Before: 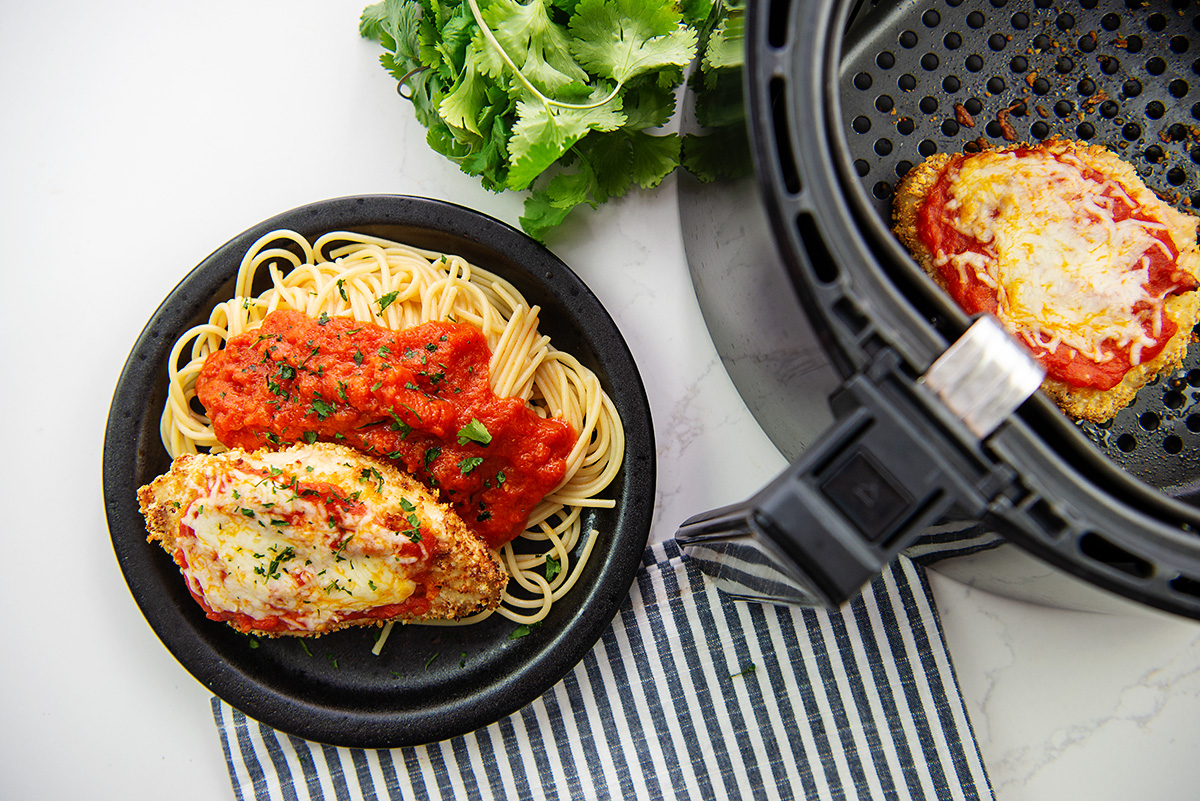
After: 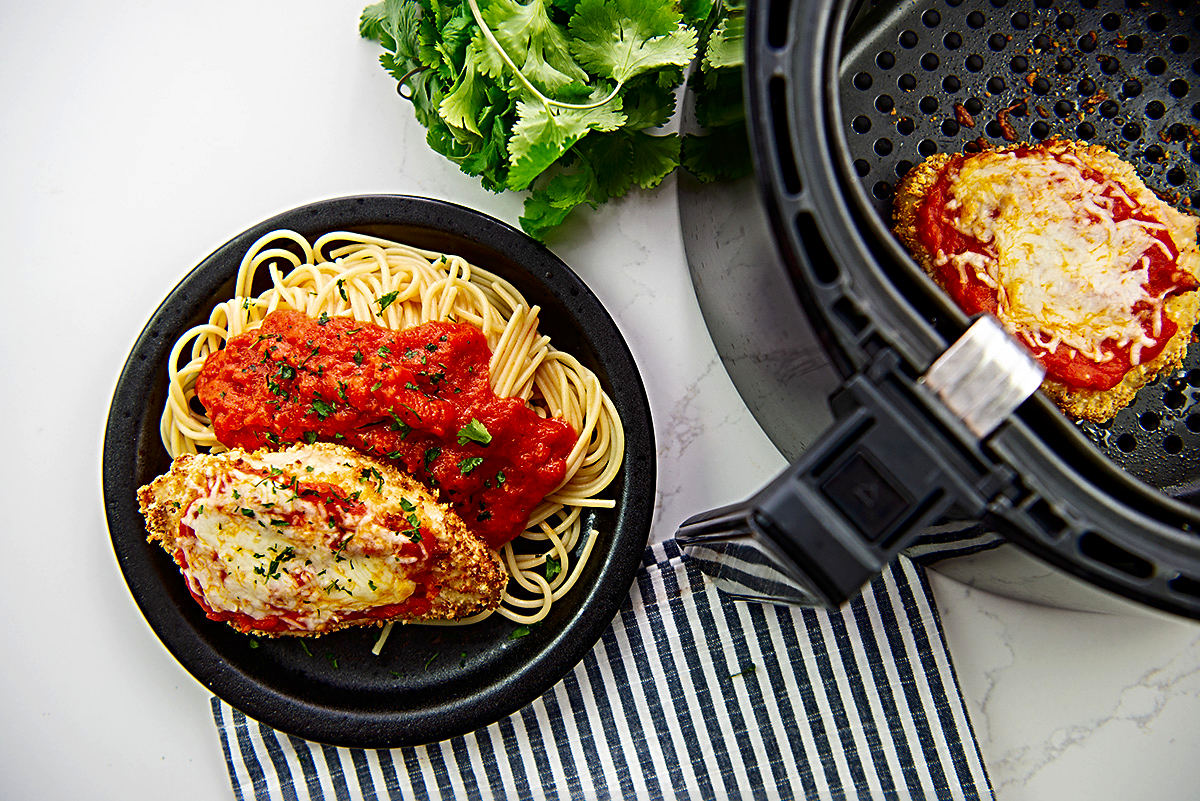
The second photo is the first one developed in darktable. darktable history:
sharpen: radius 3.953
contrast brightness saturation: contrast 0.068, brightness -0.141, saturation 0.114
